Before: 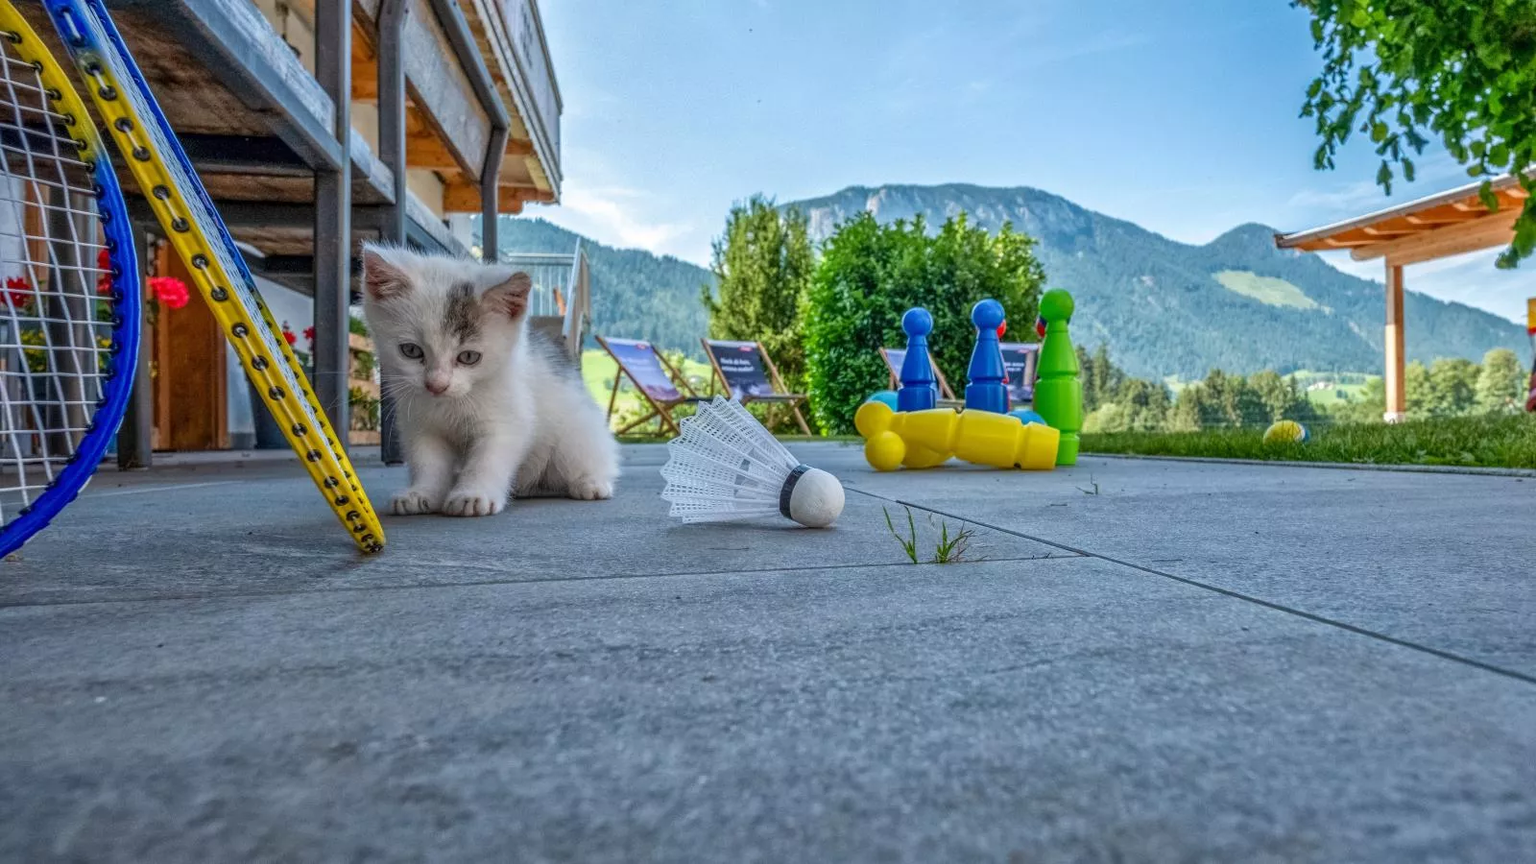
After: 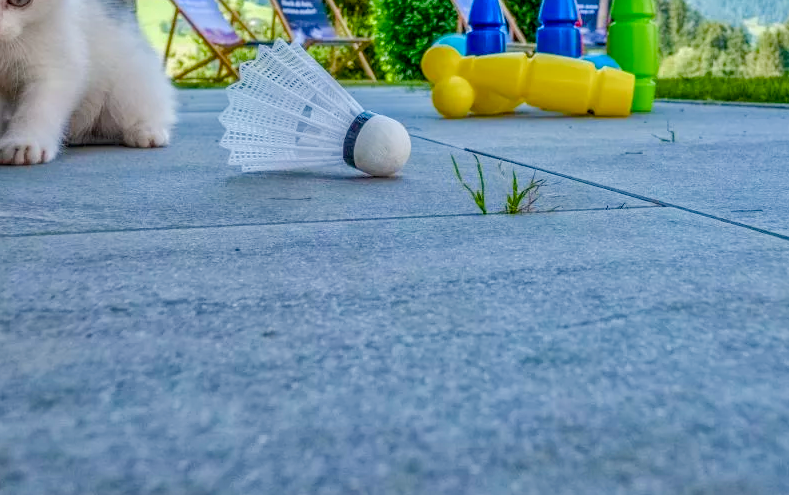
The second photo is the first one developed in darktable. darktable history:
crop: left 29.368%, top 41.478%, right 21.295%, bottom 3.485%
color balance rgb: global offset › luminance -0.479%, linear chroma grading › global chroma 9.063%, perceptual saturation grading › global saturation 25.561%, perceptual saturation grading › highlights -50.578%, perceptual saturation grading › shadows 30.987%, perceptual brilliance grading › mid-tones 10.754%, perceptual brilliance grading › shadows 14.982%, global vibrance 20%
